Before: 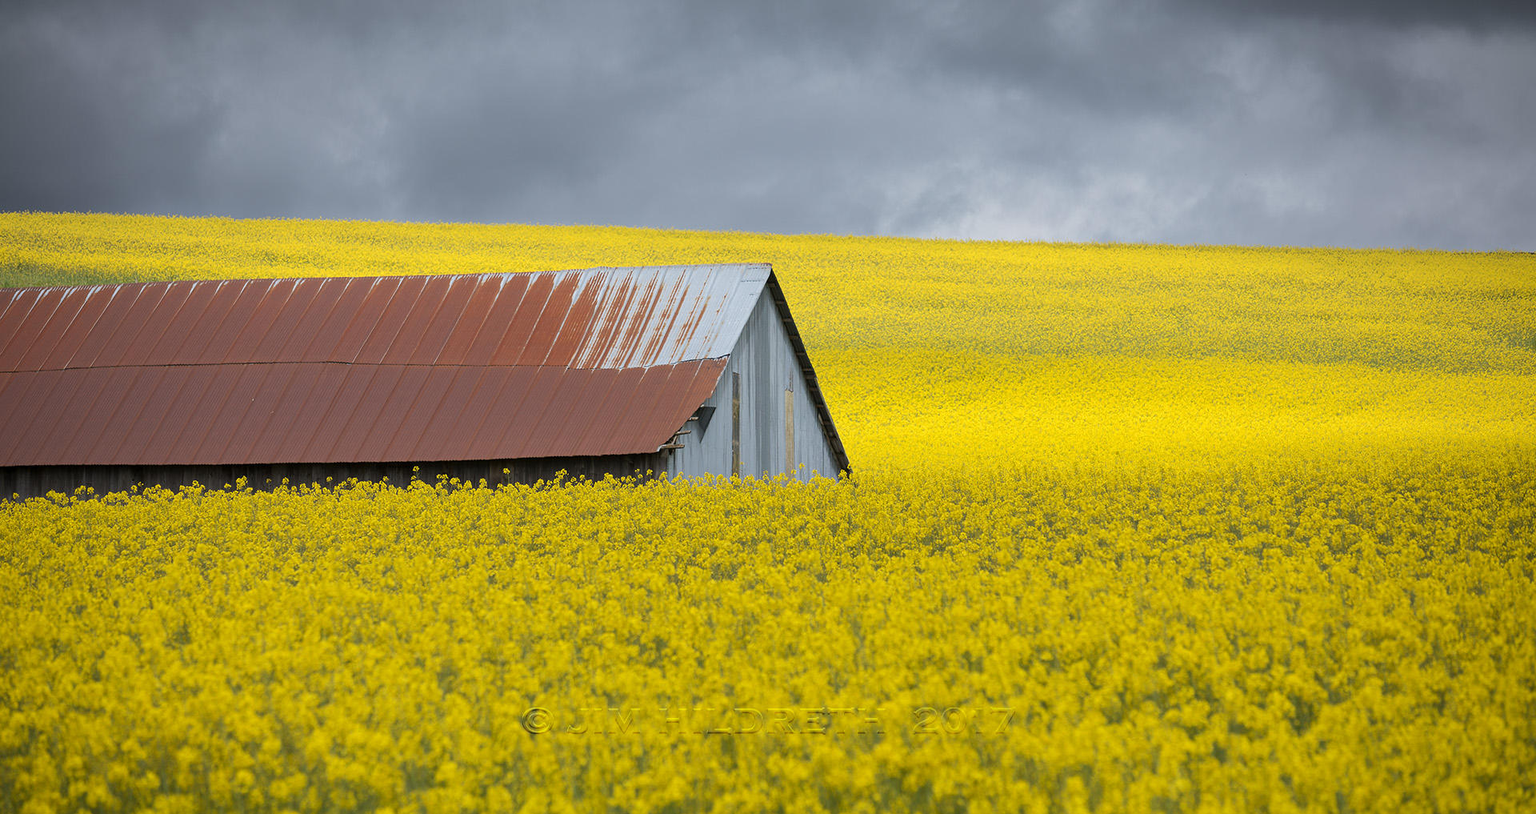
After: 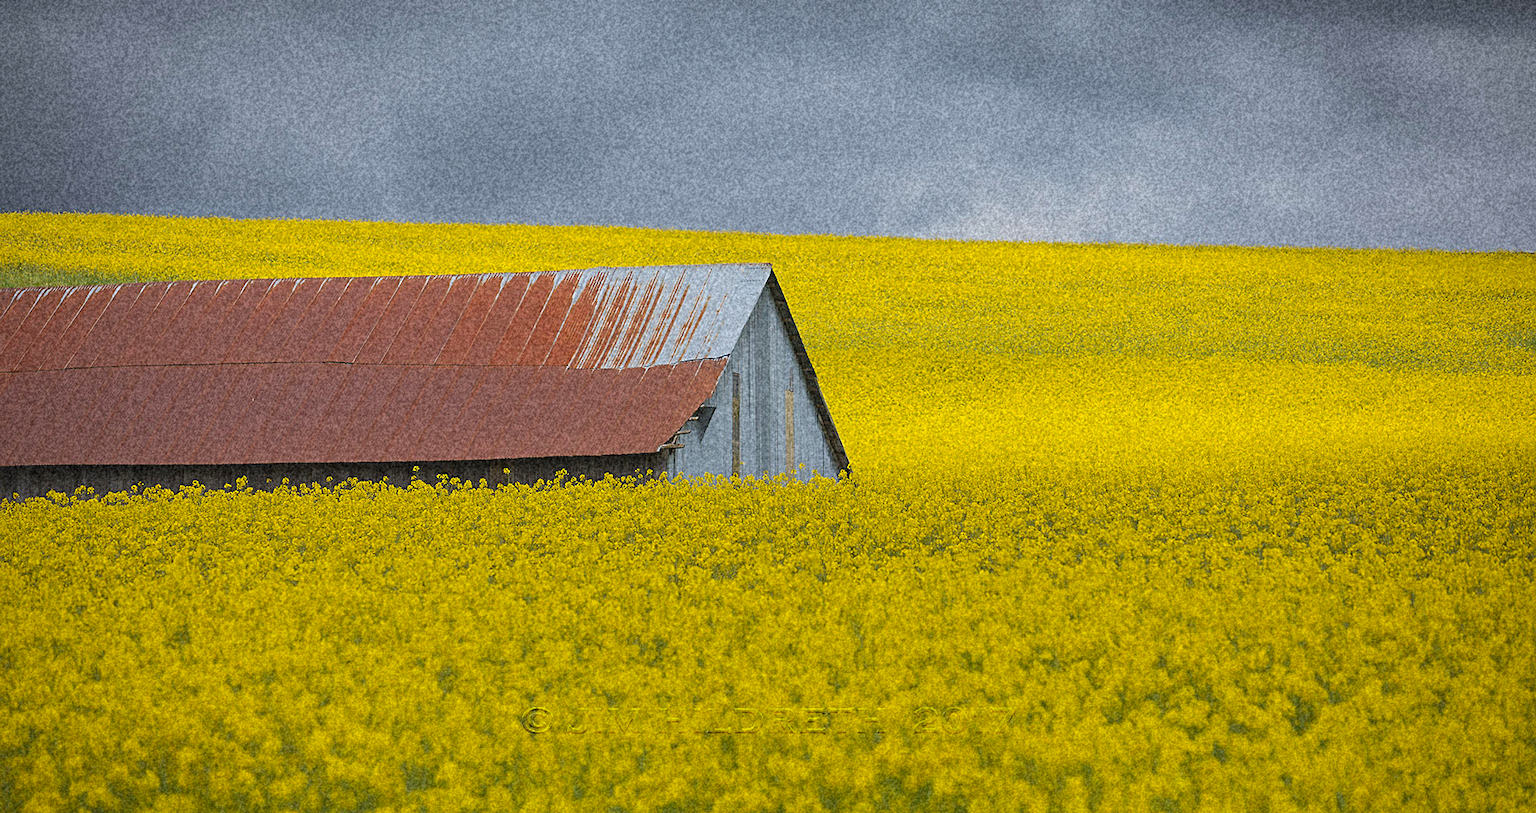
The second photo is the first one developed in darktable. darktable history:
contrast brightness saturation: contrast -0.19, saturation 0.19
grain: coarseness 46.9 ISO, strength 50.21%, mid-tones bias 0%
sharpen: on, module defaults
